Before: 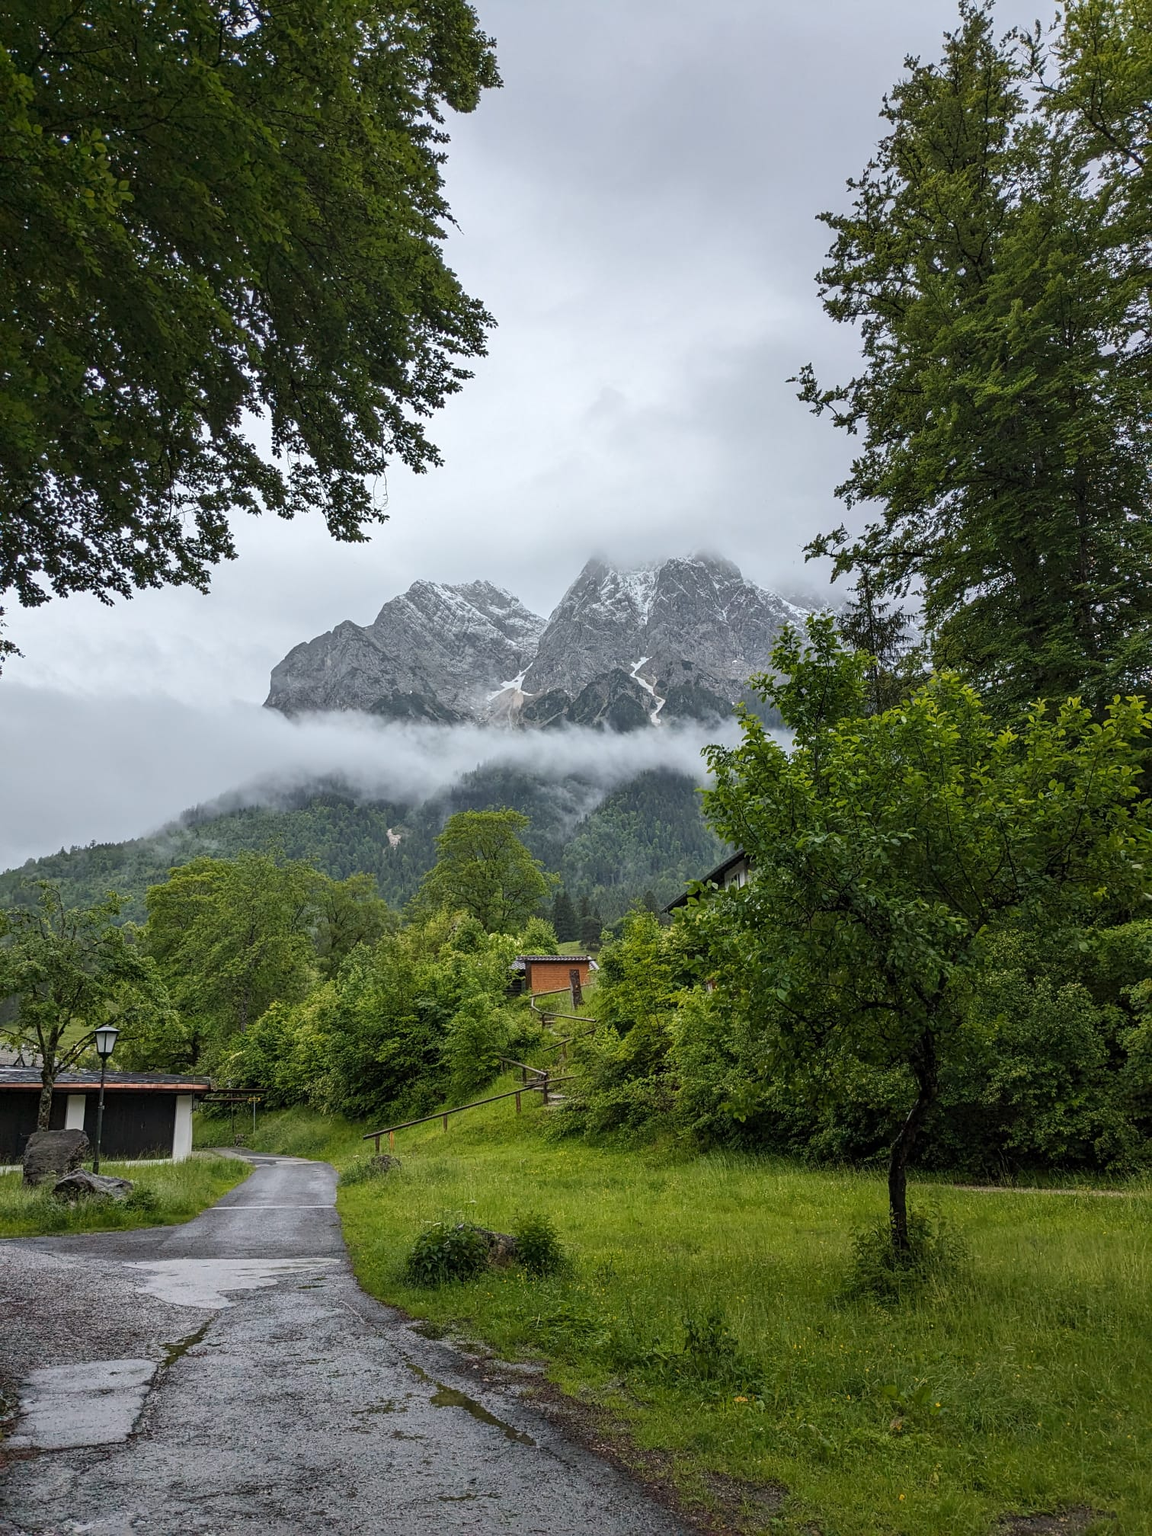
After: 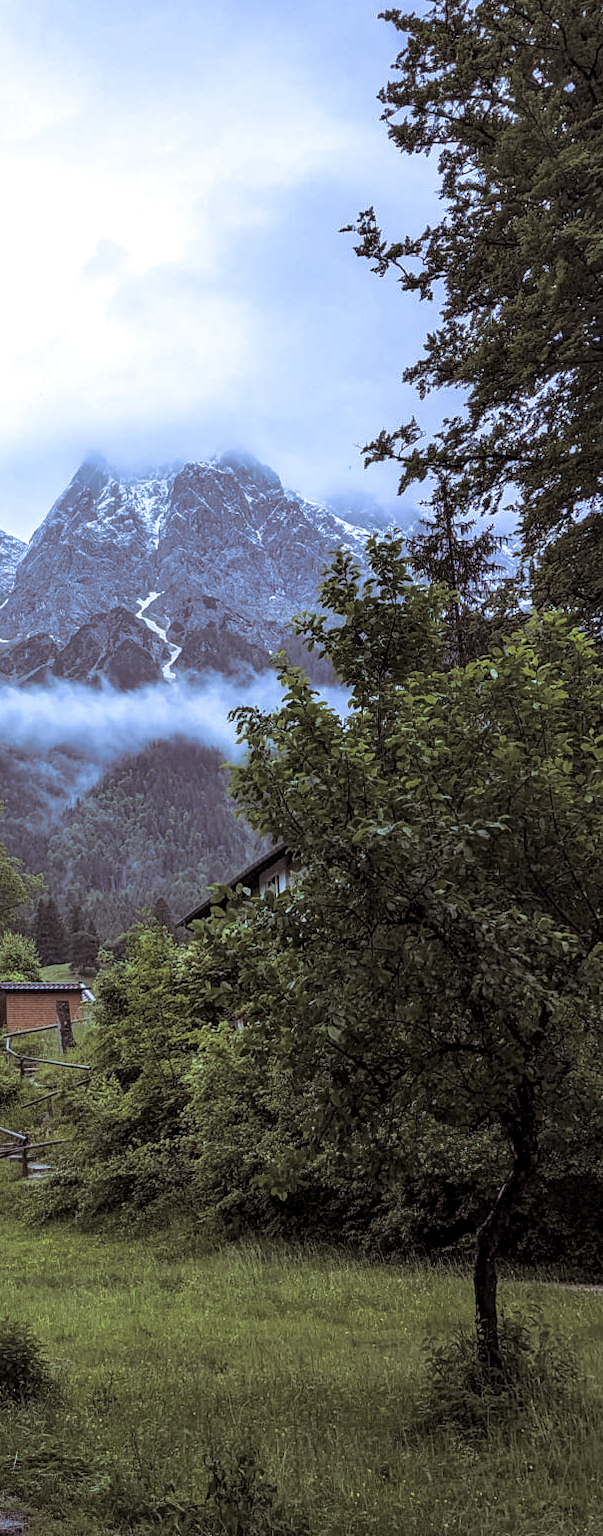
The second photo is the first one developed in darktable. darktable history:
crop: left 45.721%, top 13.393%, right 14.118%, bottom 10.01%
split-toning: shadows › saturation 0.2
local contrast: highlights 100%, shadows 100%, detail 120%, midtone range 0.2
white balance: red 0.871, blue 1.249
